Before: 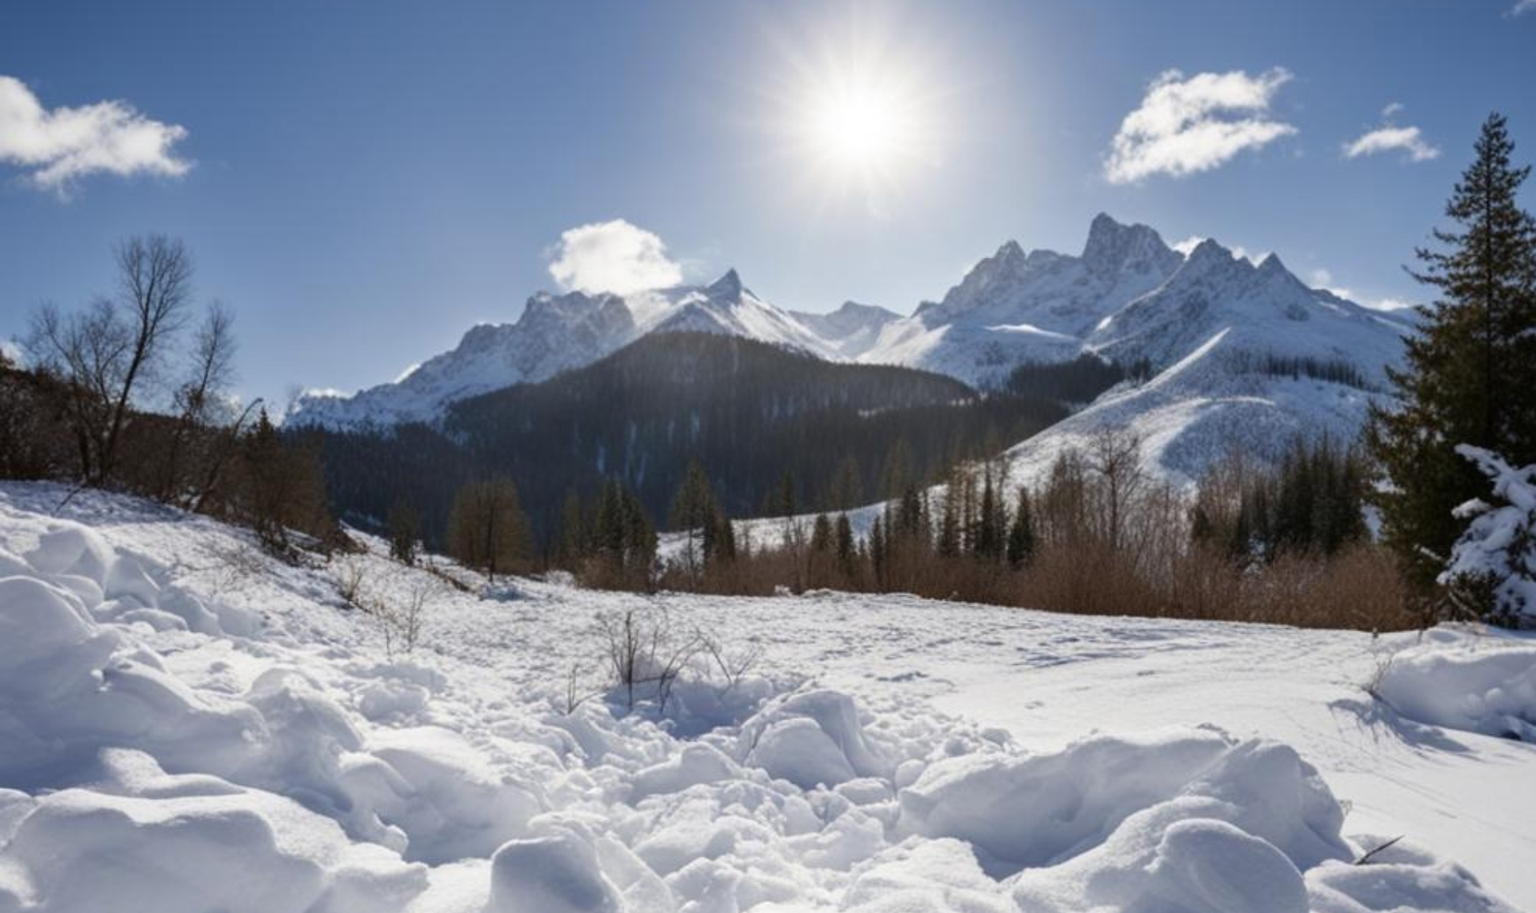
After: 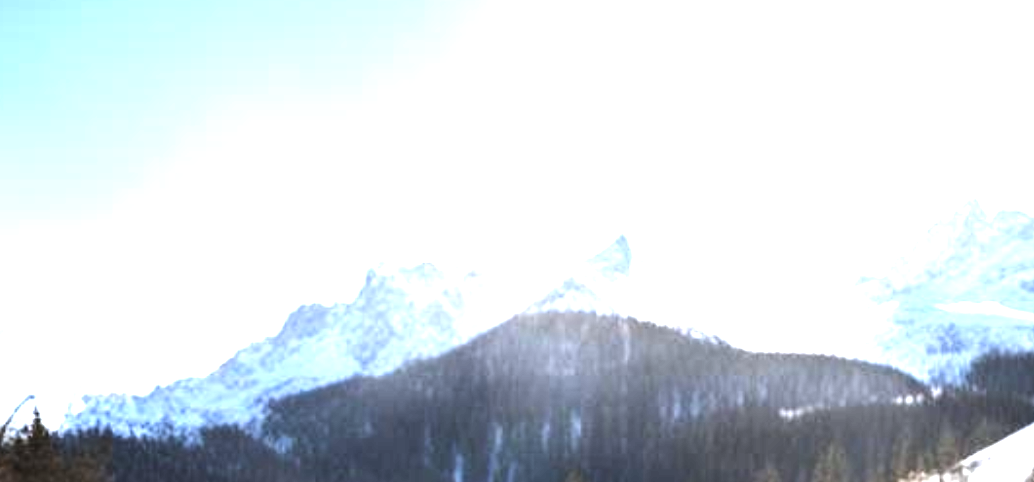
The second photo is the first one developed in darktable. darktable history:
white balance: red 0.983, blue 1.036
crop: left 15.306%, top 9.065%, right 30.789%, bottom 48.638%
exposure: exposure 1.5 EV, compensate highlight preservation false
tone equalizer: -8 EV -1.08 EV, -7 EV -1.01 EV, -6 EV -0.867 EV, -5 EV -0.578 EV, -3 EV 0.578 EV, -2 EV 0.867 EV, -1 EV 1.01 EV, +0 EV 1.08 EV, edges refinement/feathering 500, mask exposure compensation -1.57 EV, preserve details no
